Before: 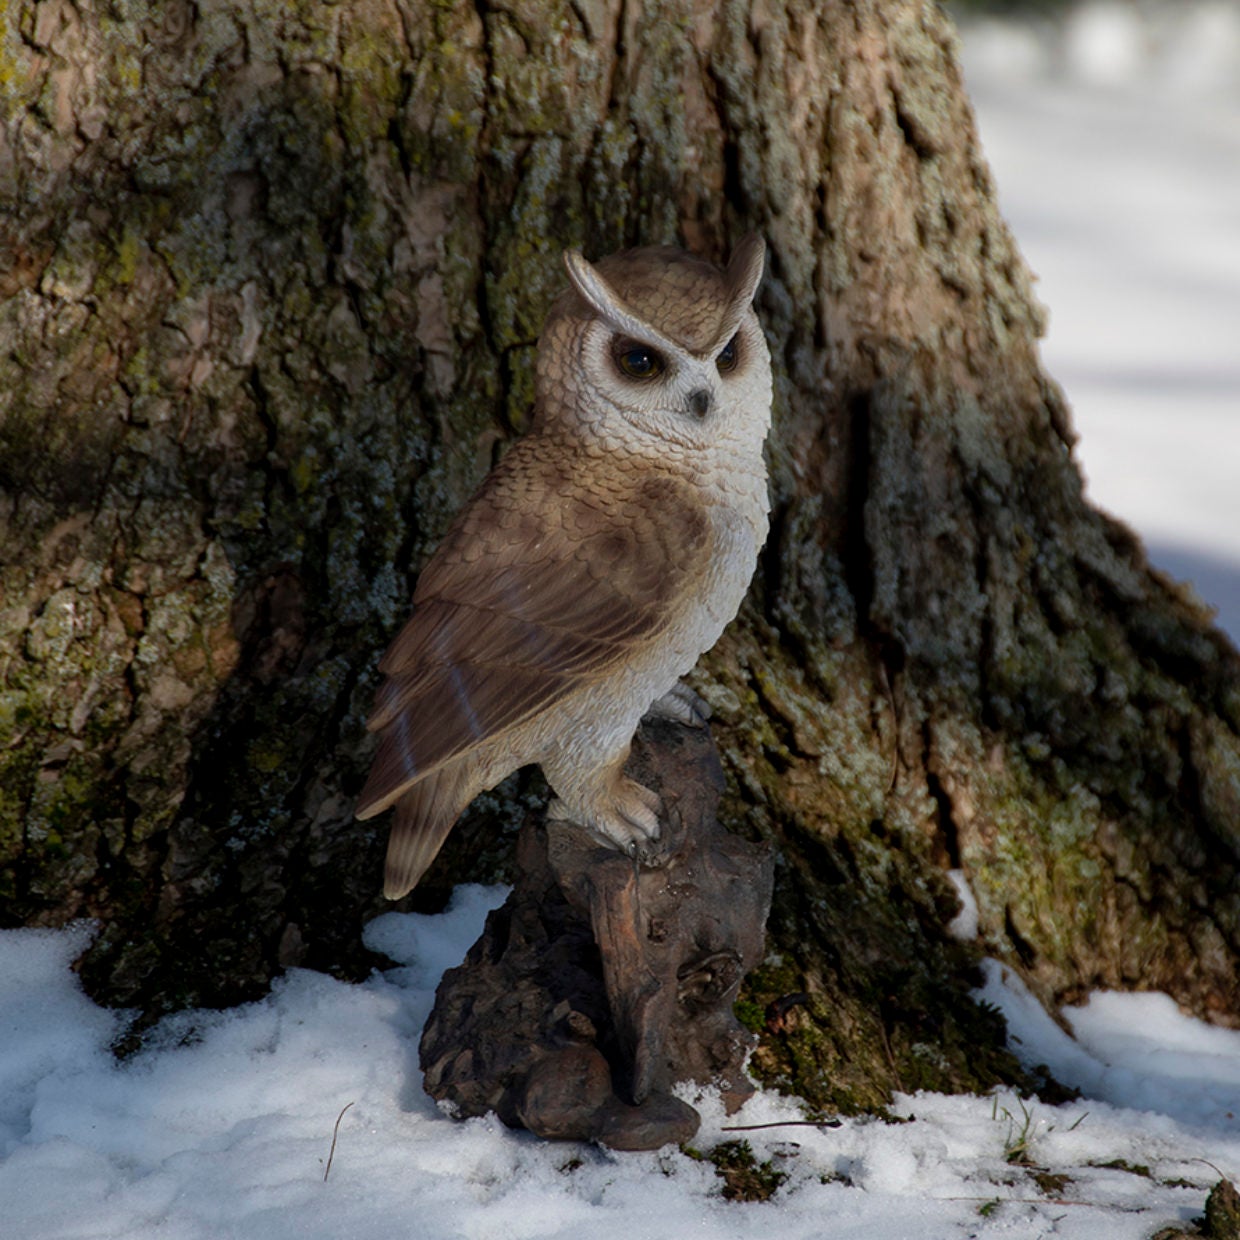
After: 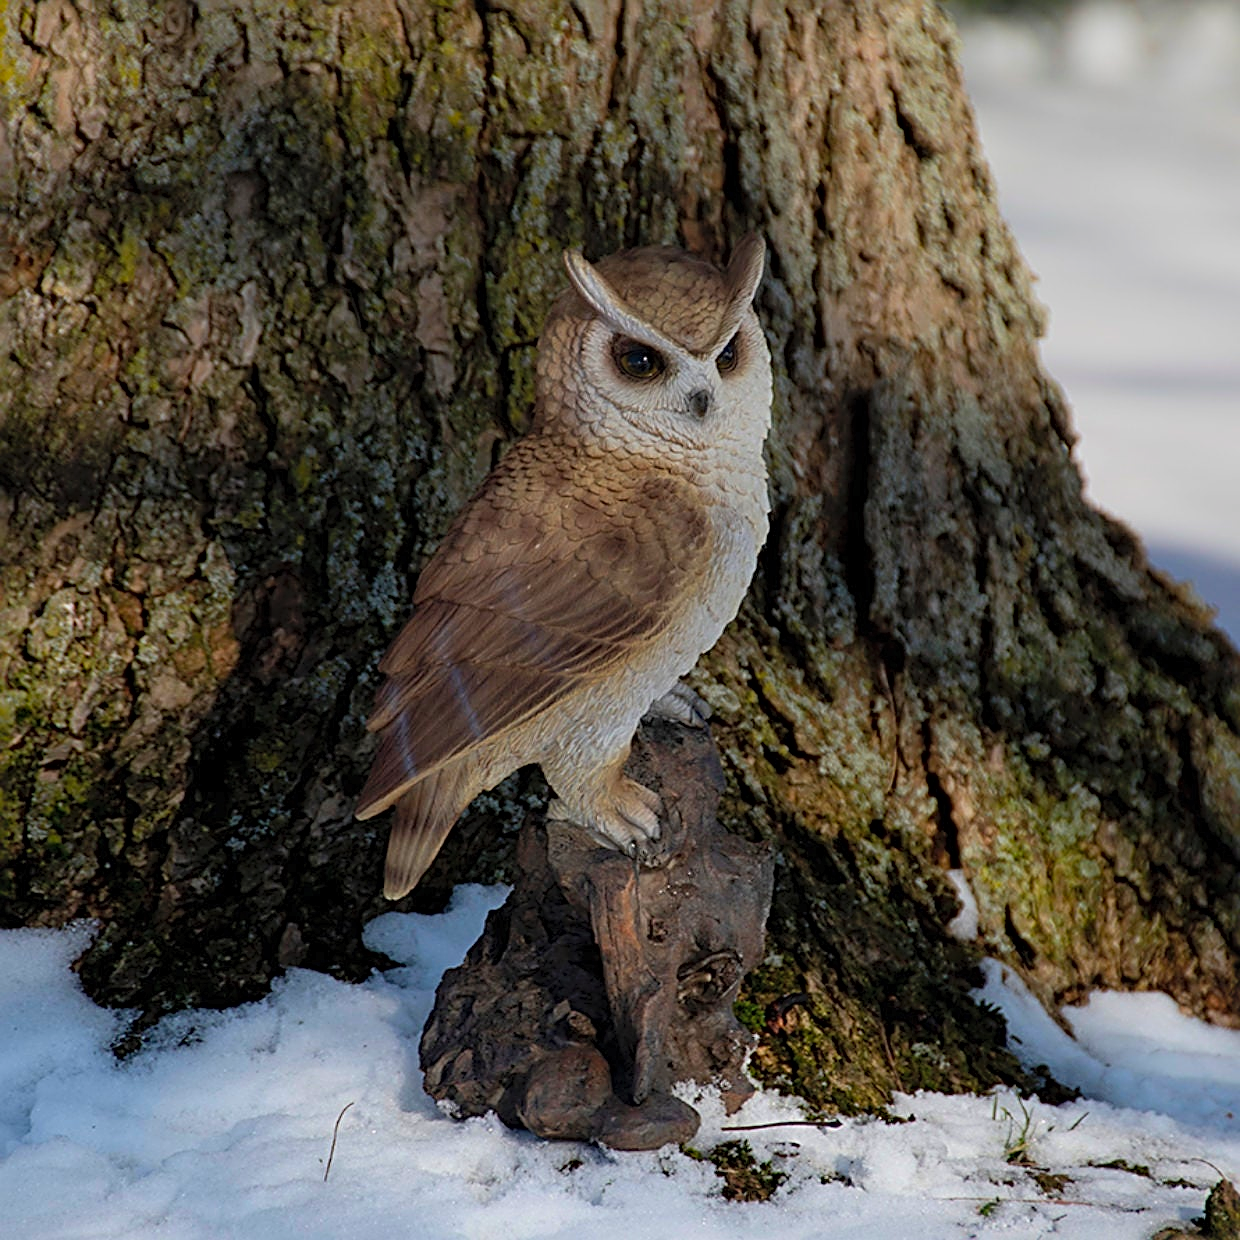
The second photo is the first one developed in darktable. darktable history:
sharpen: radius 3.025, amount 0.757
graduated density: rotation 5.63°, offset 76.9
contrast brightness saturation: contrast 0.07, brightness 0.18, saturation 0.4
